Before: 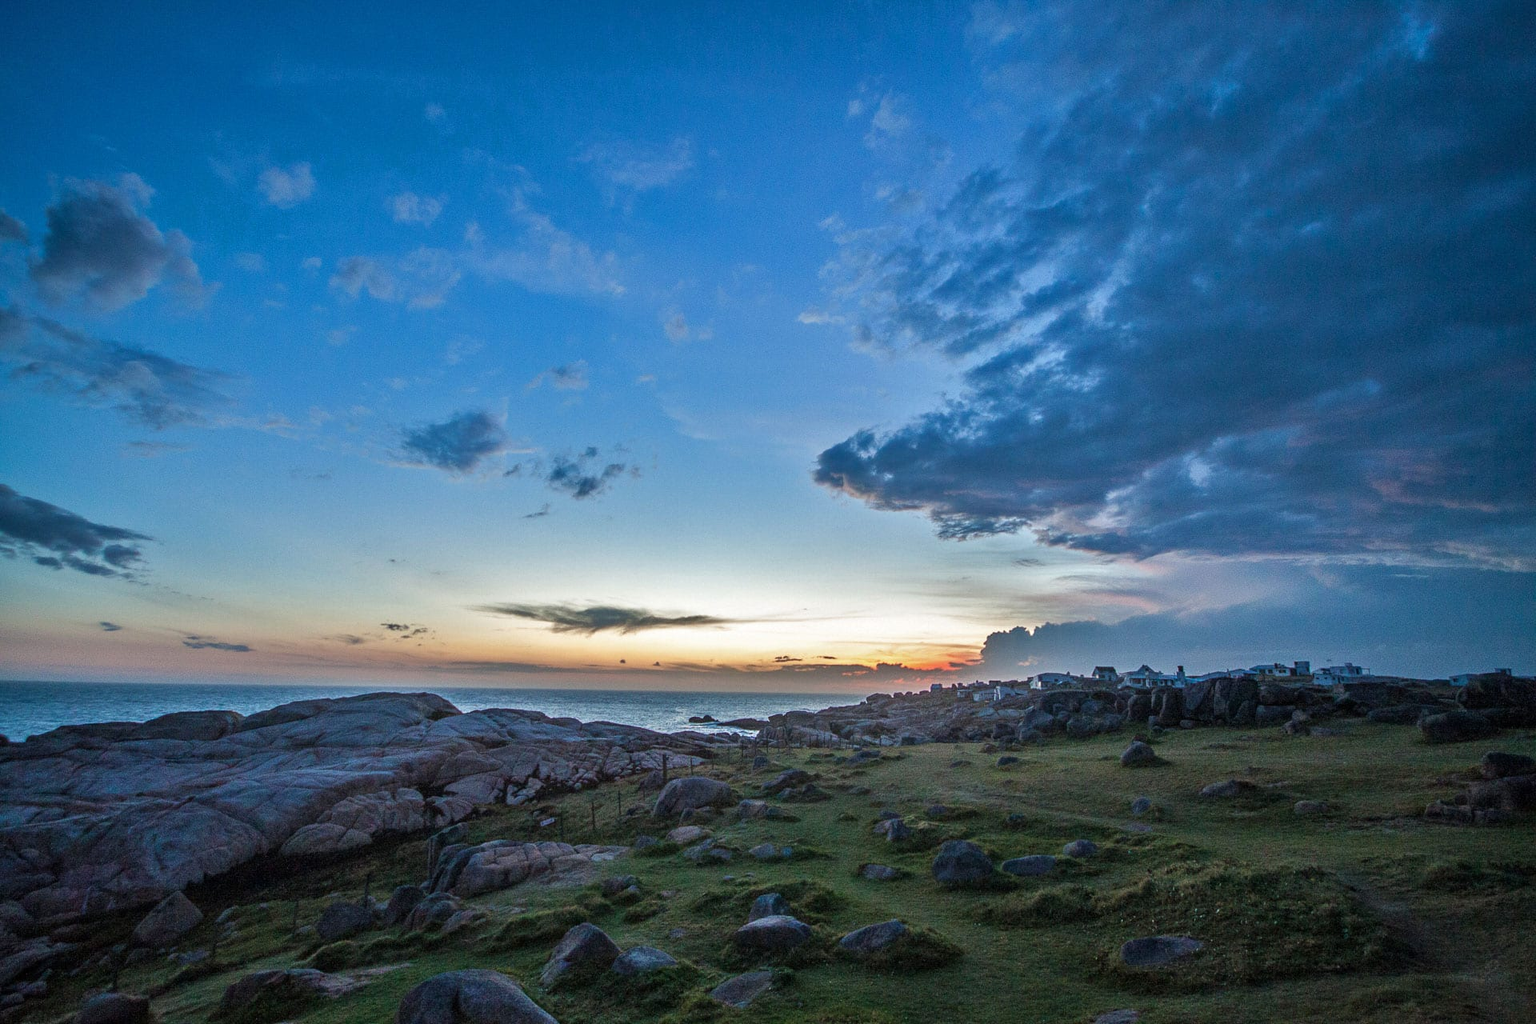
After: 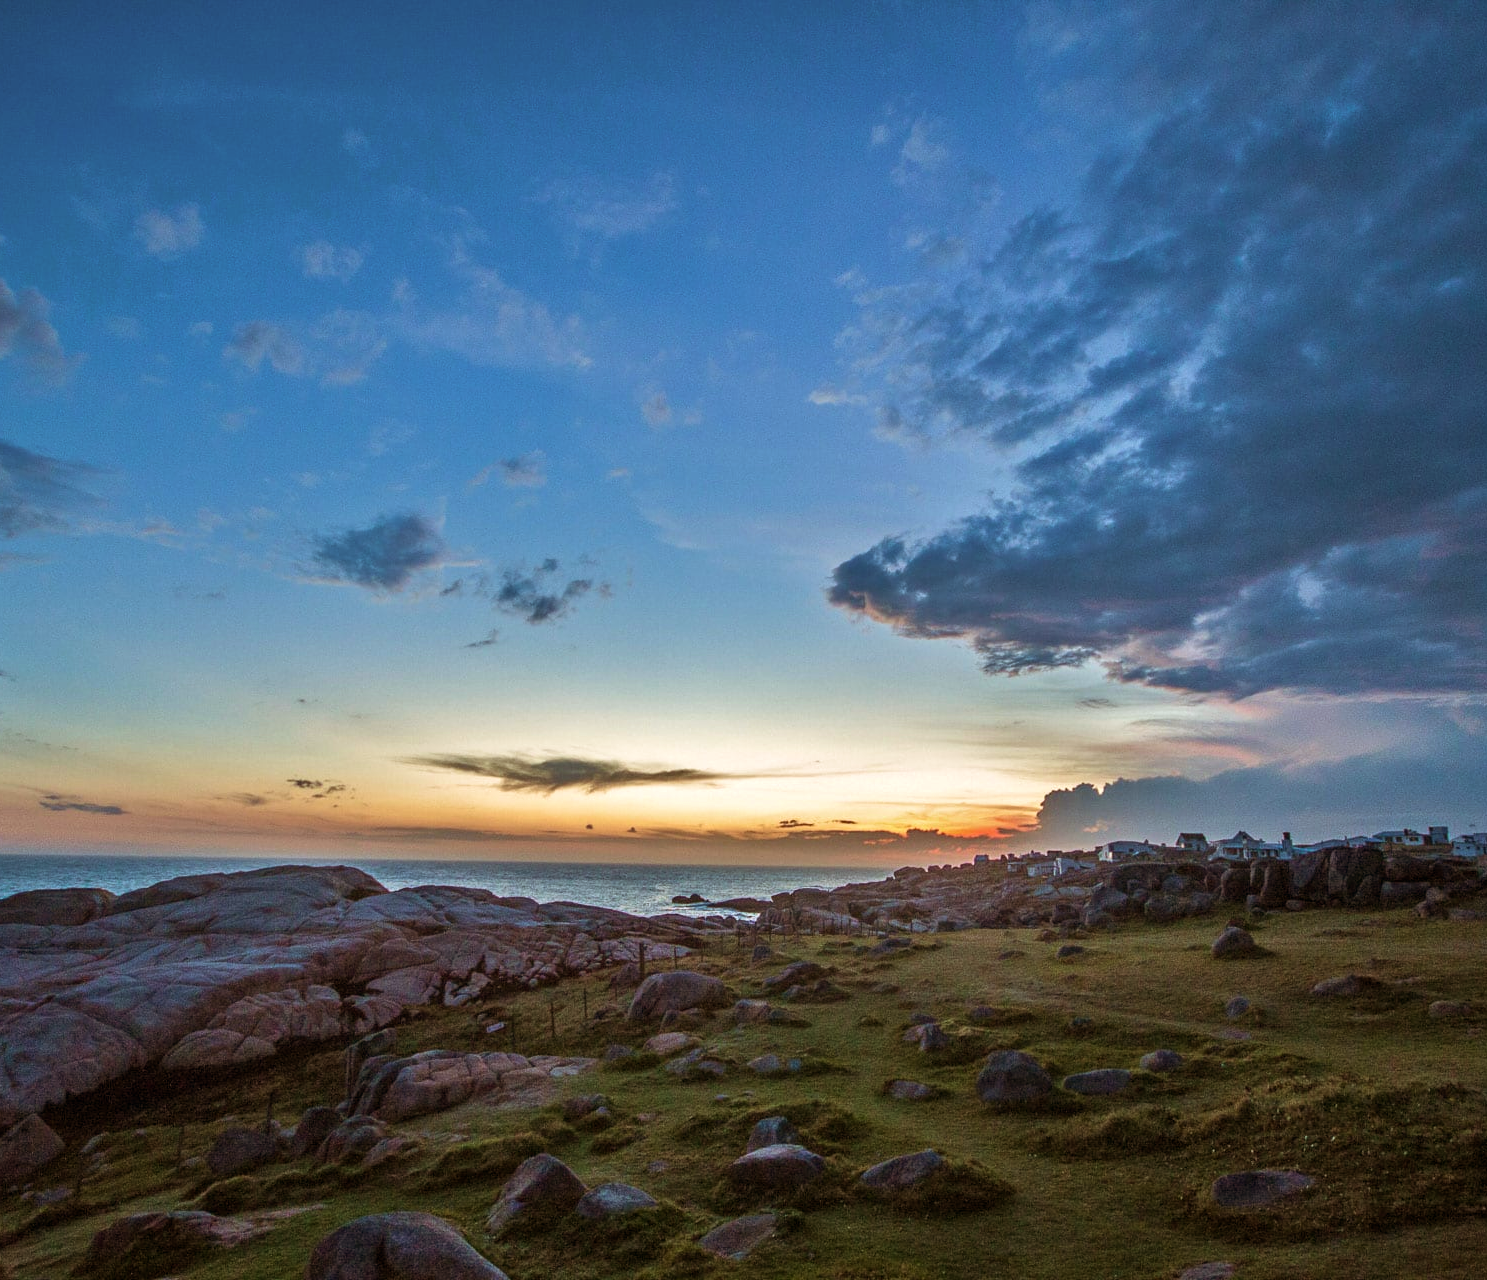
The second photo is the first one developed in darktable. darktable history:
crop: left 9.88%, right 12.664%
velvia: on, module defaults
color balance rgb: shadows lift › chroma 4.41%, shadows lift › hue 27°, power › chroma 2.5%, power › hue 70°, highlights gain › chroma 1%, highlights gain › hue 27°, saturation formula JzAzBz (2021)
